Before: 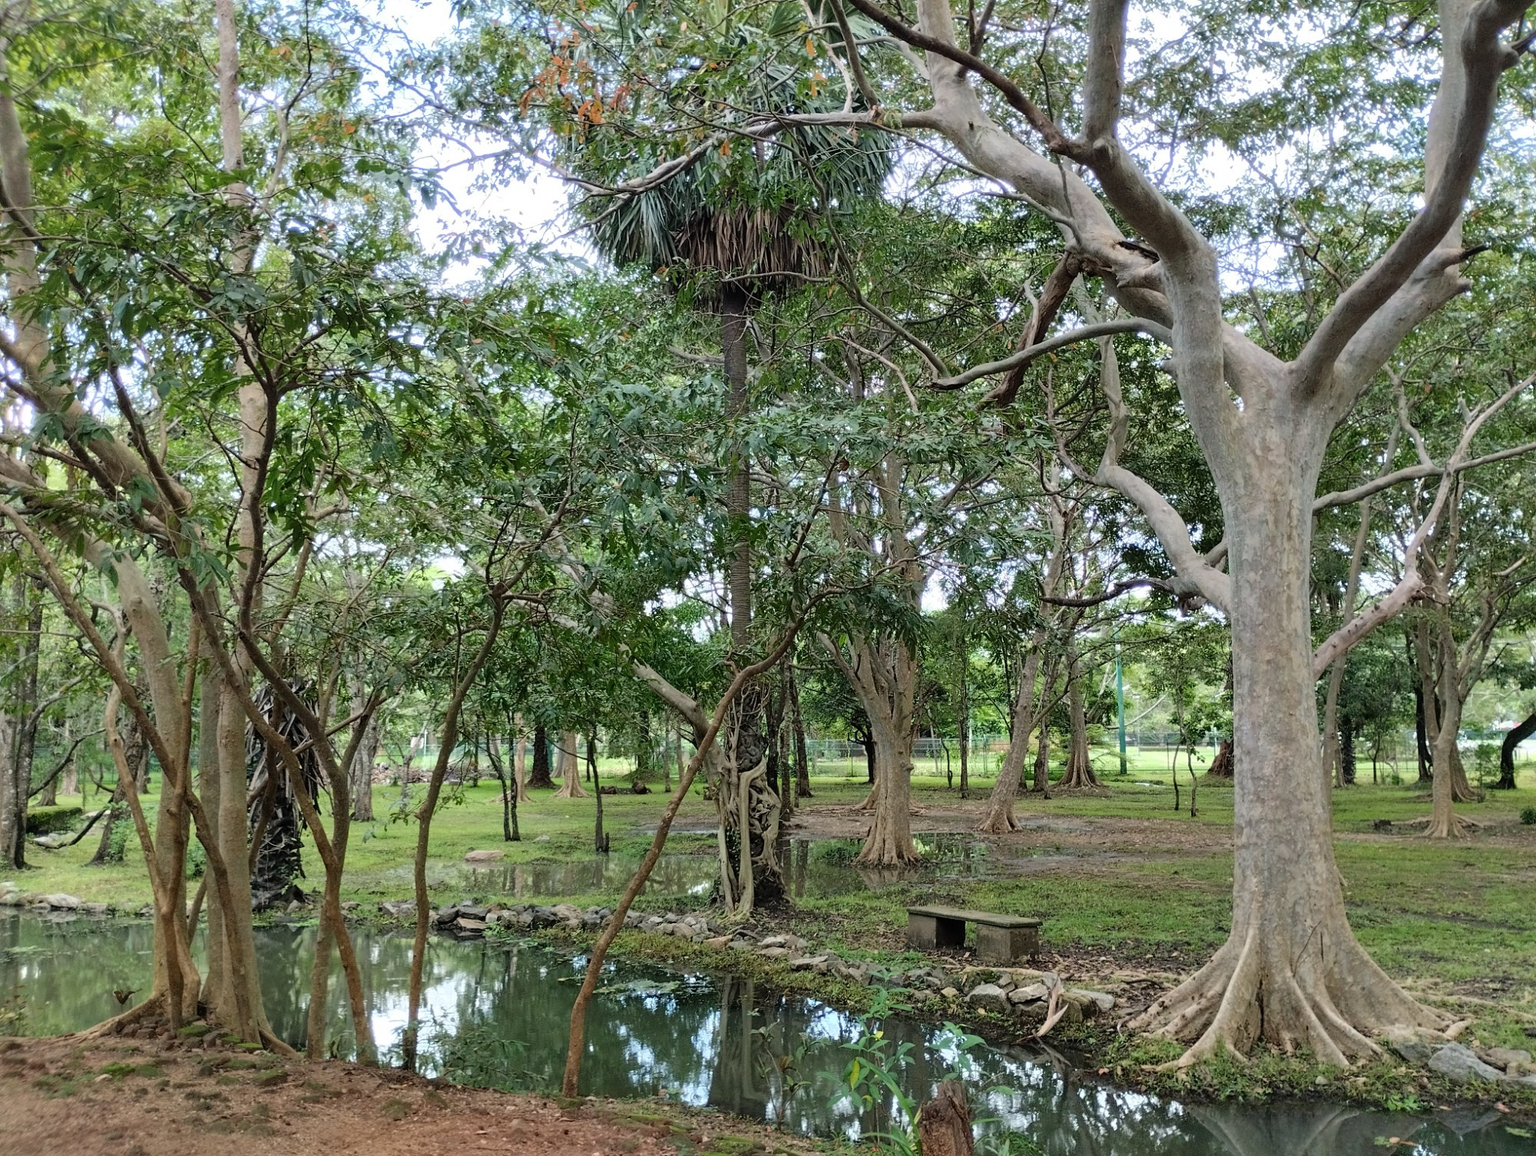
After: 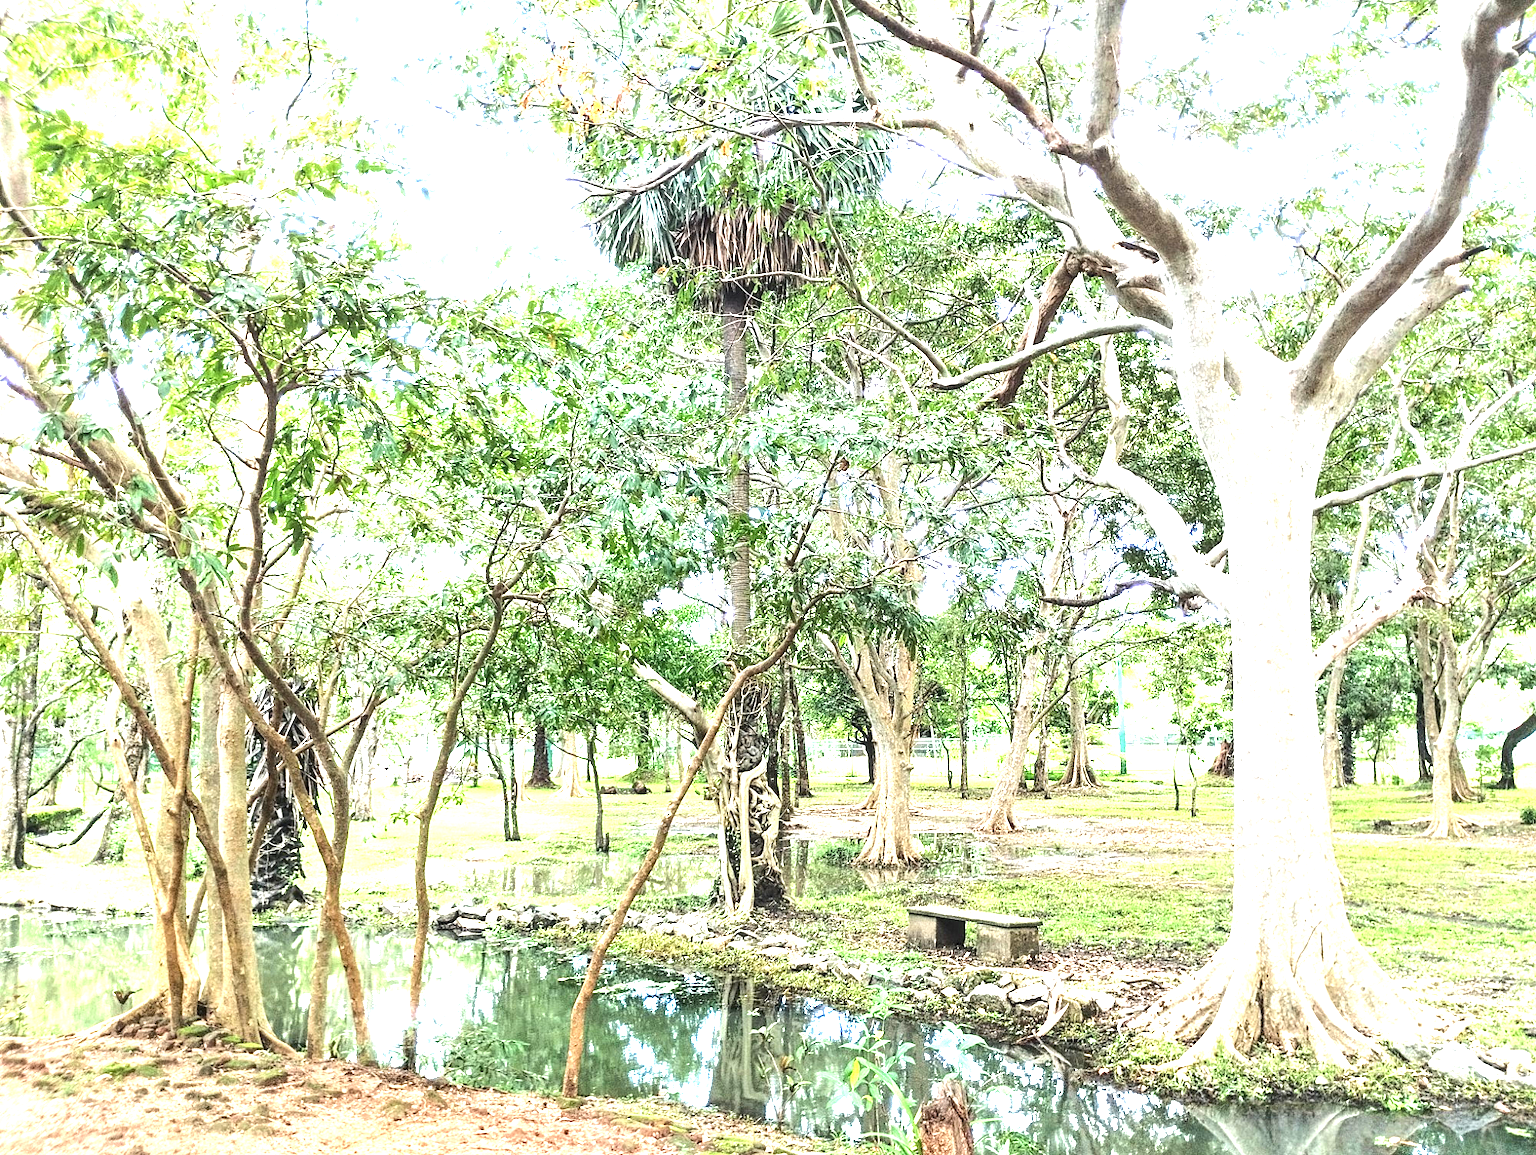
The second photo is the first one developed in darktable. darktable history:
exposure: exposure 2.216 EV, compensate highlight preservation false
local contrast: on, module defaults
tone equalizer: -8 EV -0.379 EV, -7 EV -0.399 EV, -6 EV -0.304 EV, -5 EV -0.189 EV, -3 EV 0.257 EV, -2 EV 0.324 EV, -1 EV 0.374 EV, +0 EV 0.439 EV, edges refinement/feathering 500, mask exposure compensation -1.57 EV, preserve details no
